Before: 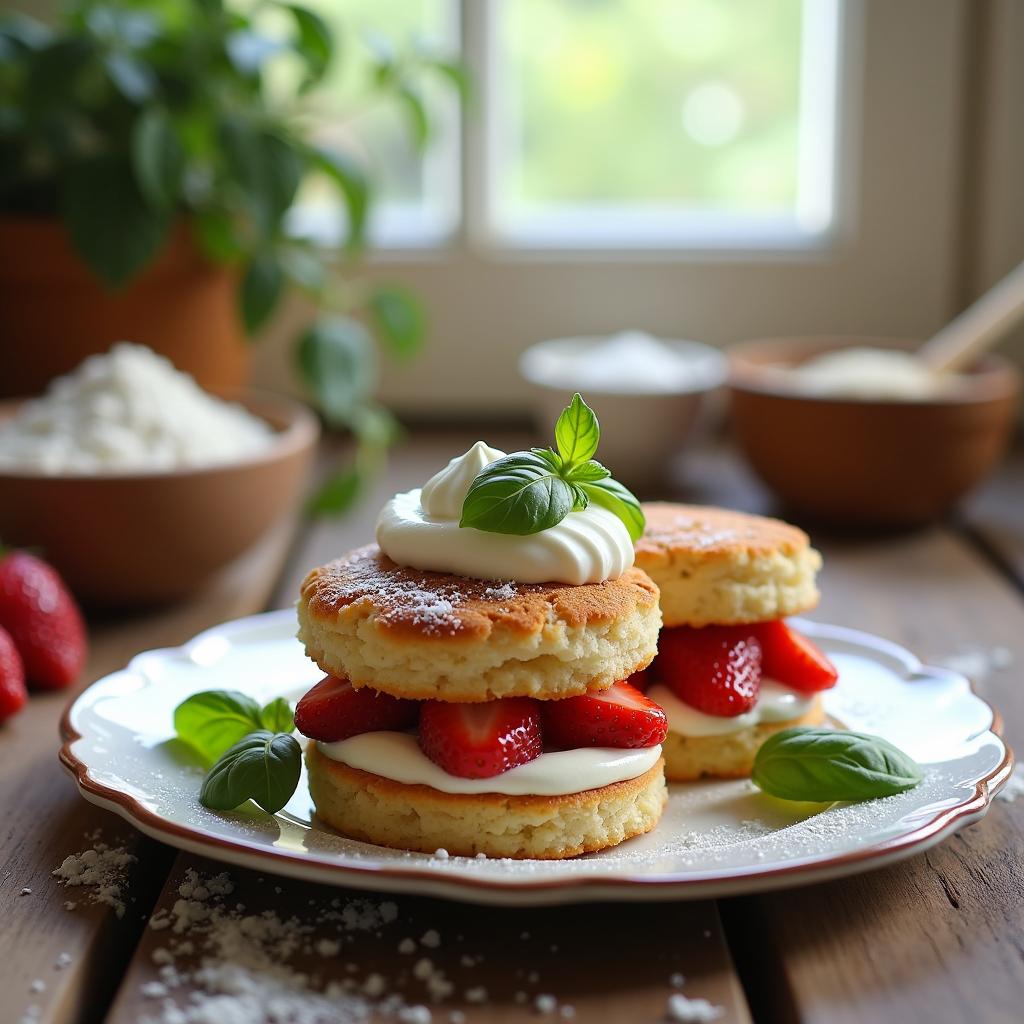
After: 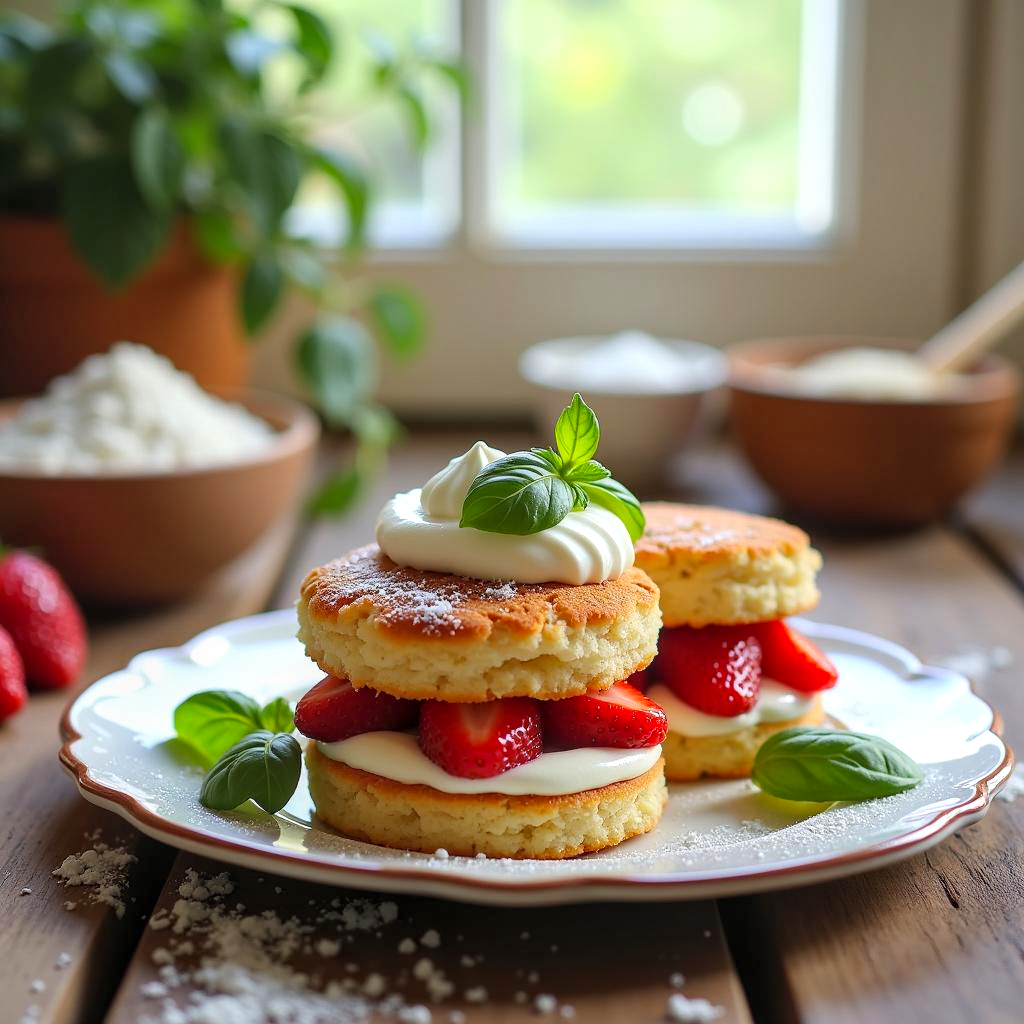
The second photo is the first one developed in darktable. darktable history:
local contrast: on, module defaults
contrast brightness saturation: brightness 0.088, saturation 0.191
